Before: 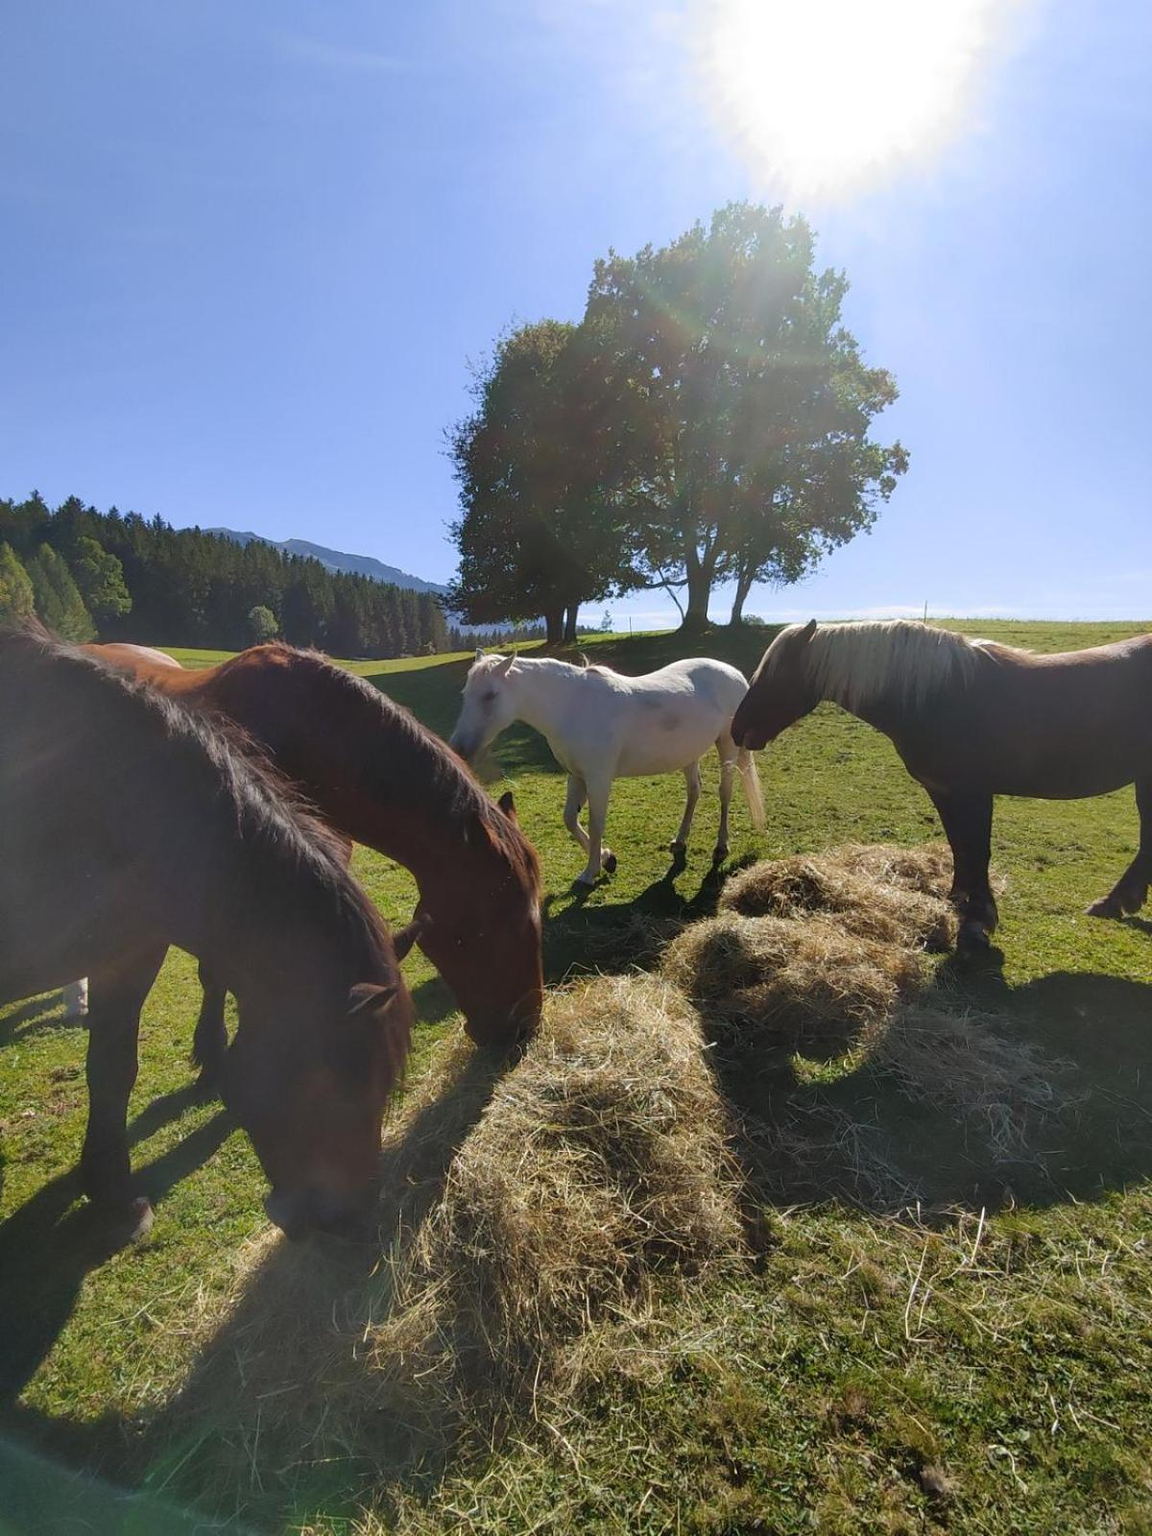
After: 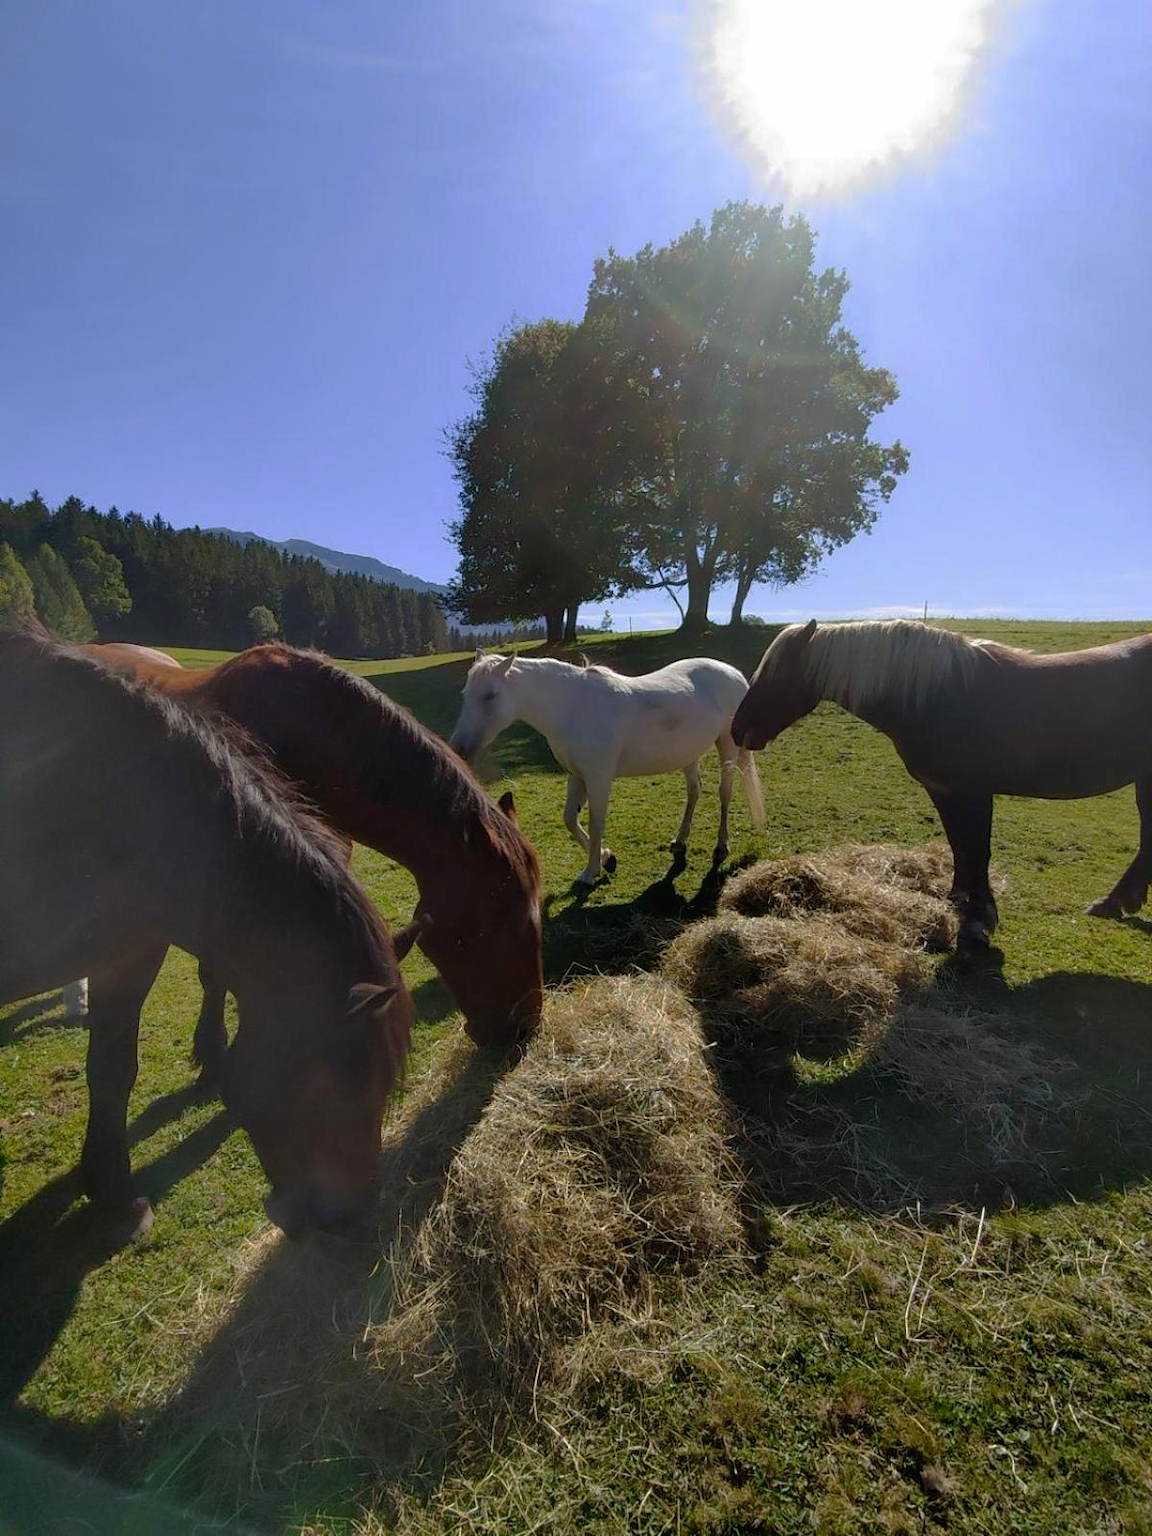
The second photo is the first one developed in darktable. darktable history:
base curve: curves: ch0 [(0, 0) (0.841, 0.609) (1, 1)], exposure shift 0.572, preserve colors none
tone curve: curves: ch0 [(0, 0.013) (0.054, 0.018) (0.205, 0.191) (0.289, 0.292) (0.39, 0.424) (0.493, 0.551) (0.666, 0.743) (0.795, 0.841) (1, 0.998)]; ch1 [(0, 0) (0.385, 0.343) (0.439, 0.415) (0.494, 0.495) (0.501, 0.501) (0.51, 0.509) (0.548, 0.554) (0.586, 0.614) (0.66, 0.706) (0.783, 0.804) (1, 1)]; ch2 [(0, 0) (0.304, 0.31) (0.403, 0.399) (0.441, 0.428) (0.47, 0.469) (0.498, 0.496) (0.524, 0.538) (0.566, 0.579) (0.633, 0.665) (0.7, 0.711) (1, 1)], preserve colors none
